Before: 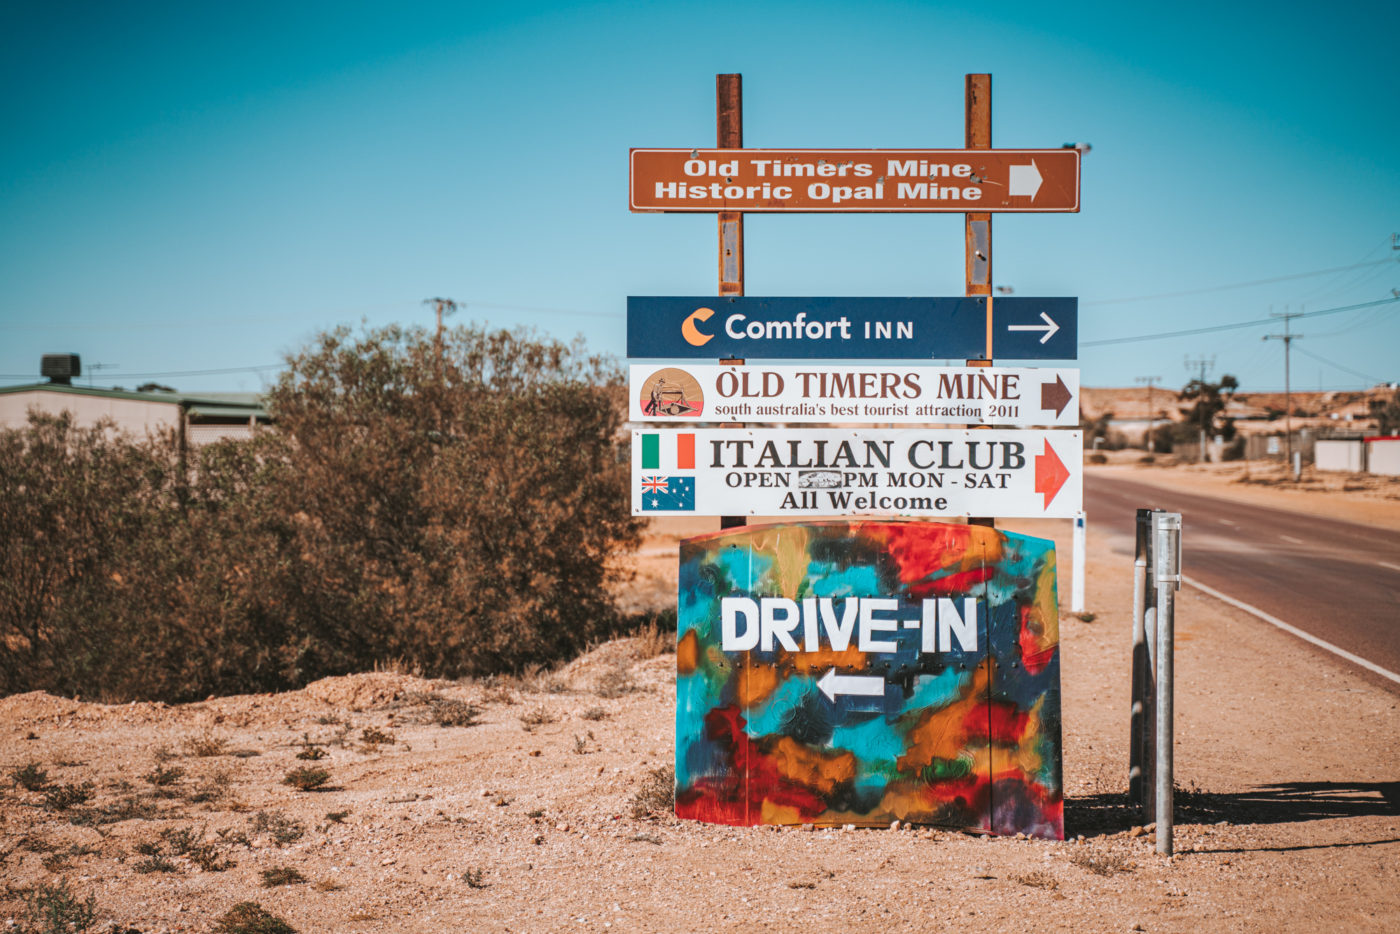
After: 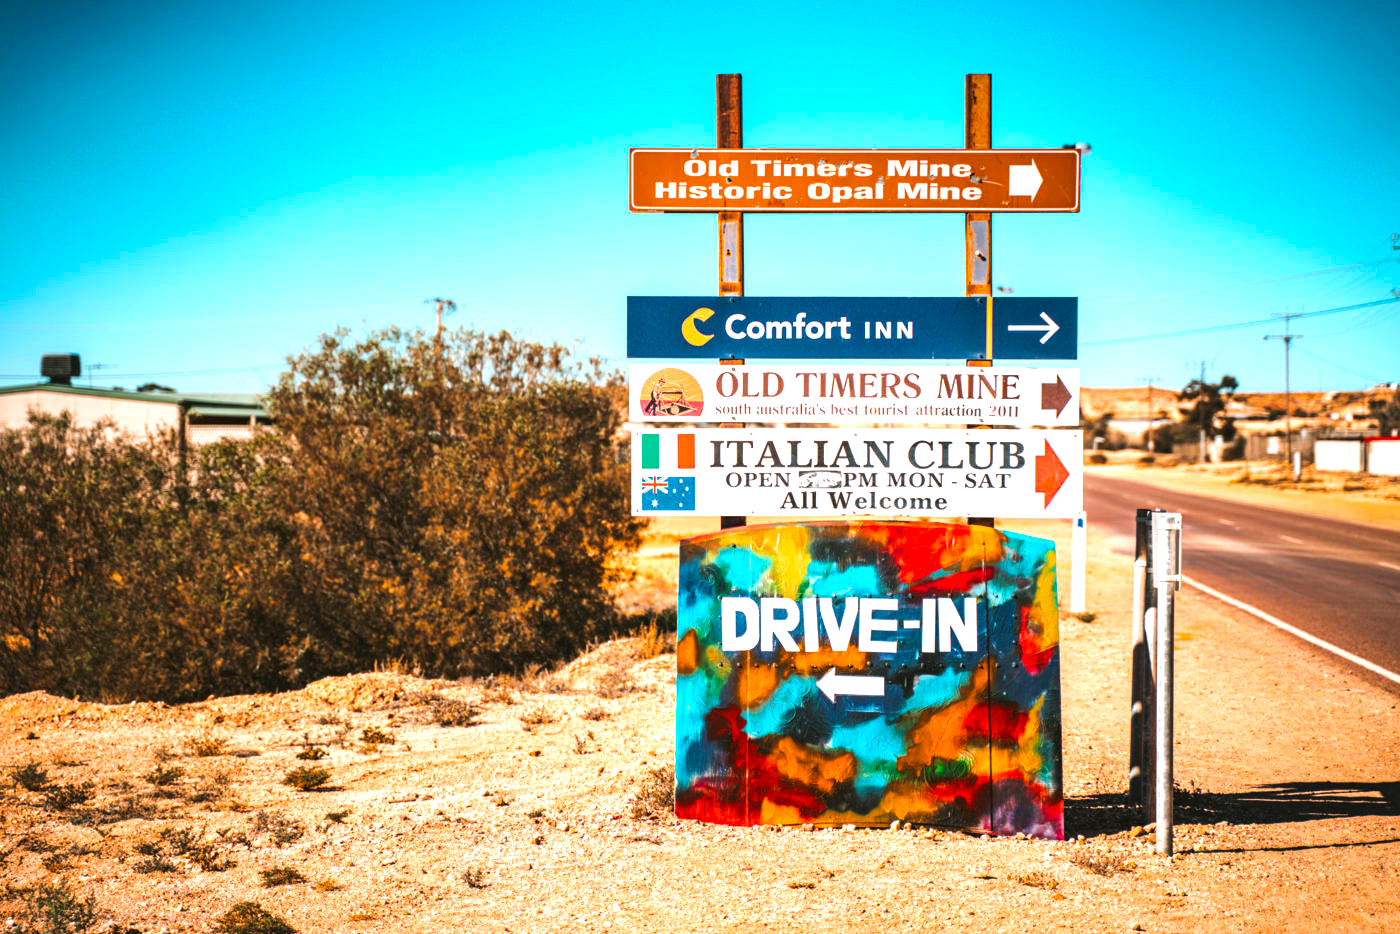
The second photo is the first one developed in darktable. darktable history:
exposure: black level correction 0.001, exposure 0.5 EV, compensate highlight preservation false
color balance rgb: perceptual saturation grading › global saturation 25.468%, perceptual brilliance grading › highlights 18.266%, perceptual brilliance grading › mid-tones 31.355%, perceptual brilliance grading › shadows -30.682%, global vibrance 41.757%
